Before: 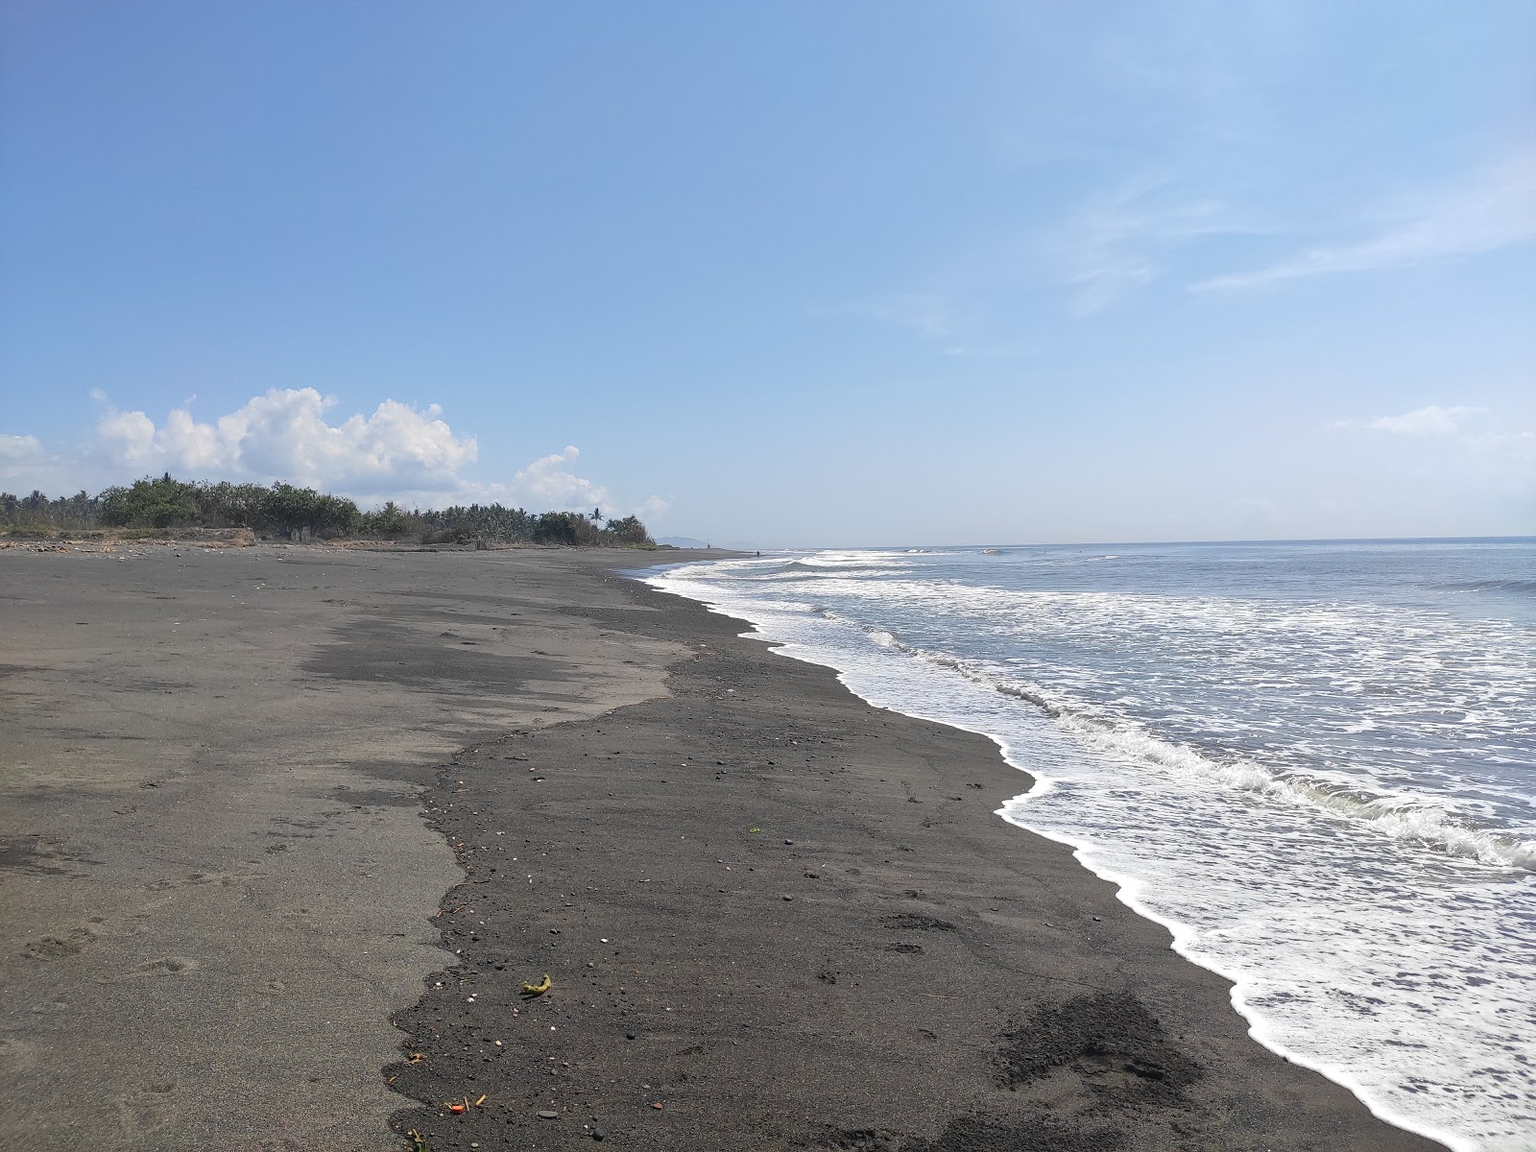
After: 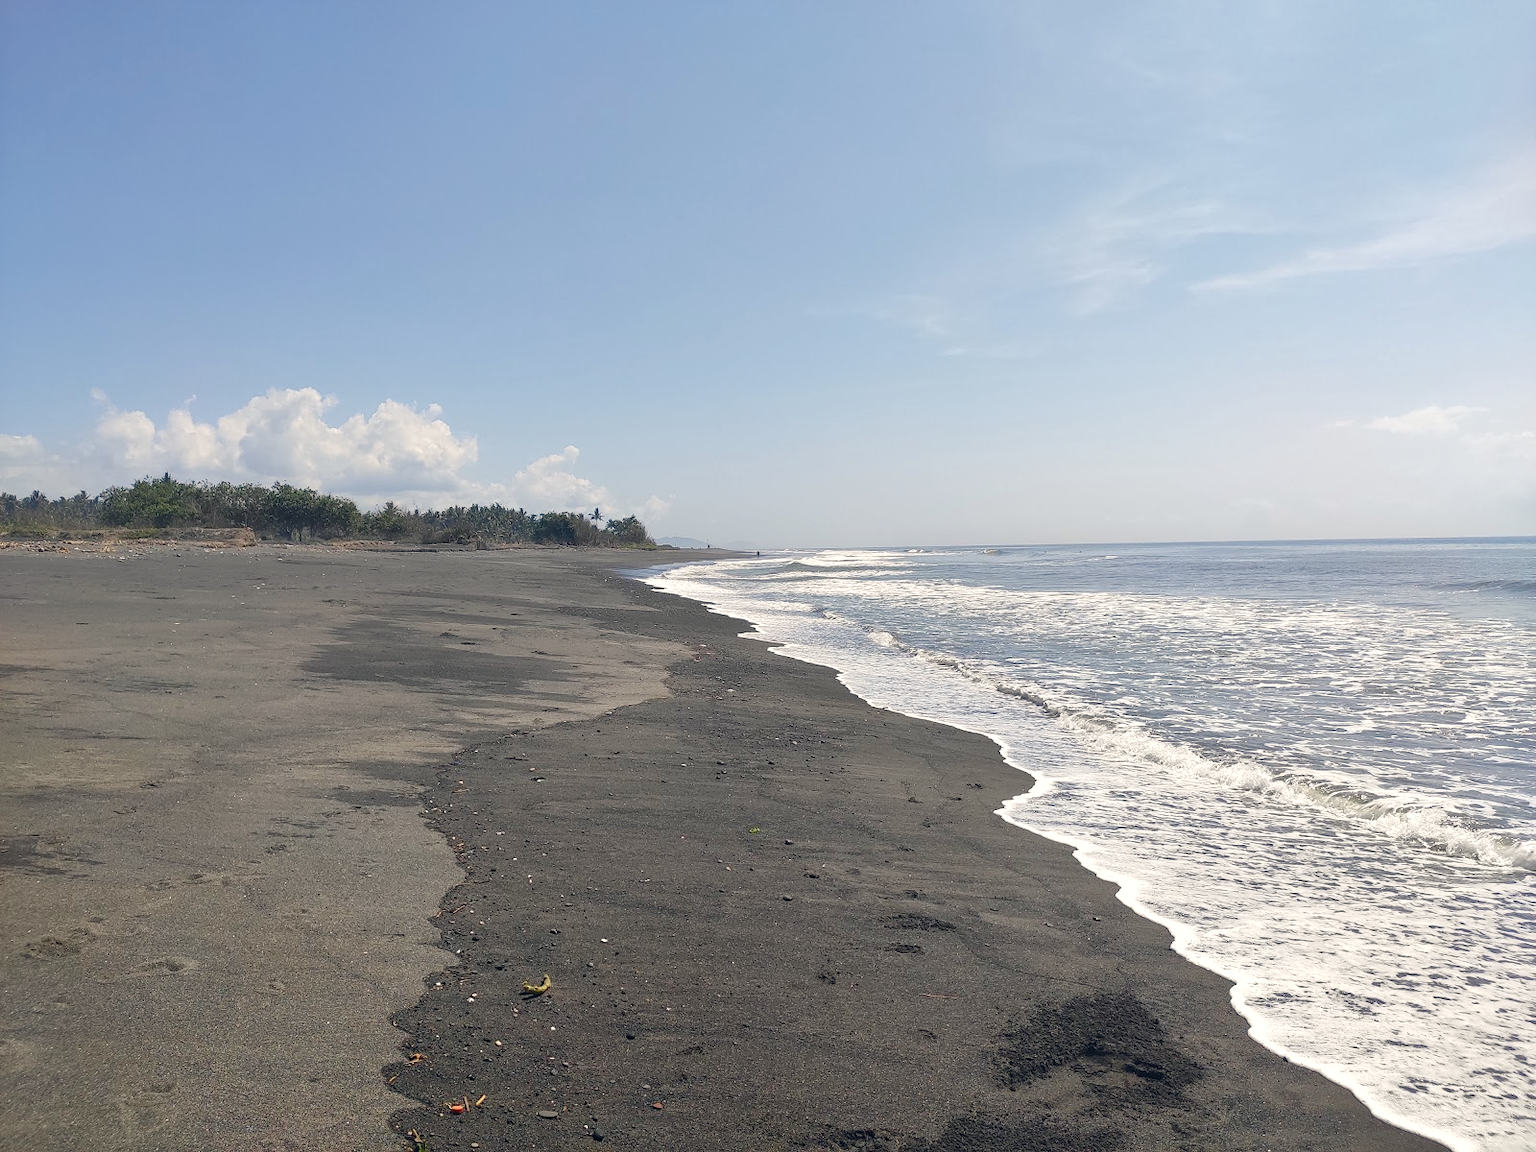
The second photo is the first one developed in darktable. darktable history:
color balance rgb: shadows lift › chroma 0.921%, shadows lift › hue 112.74°, highlights gain › chroma 3.086%, highlights gain › hue 73.93°, global offset › chroma 0.059%, global offset › hue 253.23°, perceptual saturation grading › global saturation 20%, perceptual saturation grading › highlights -49.708%, perceptual saturation grading › shadows 24.211%, perceptual brilliance grading › global brilliance 2.759%, global vibrance 0.568%
